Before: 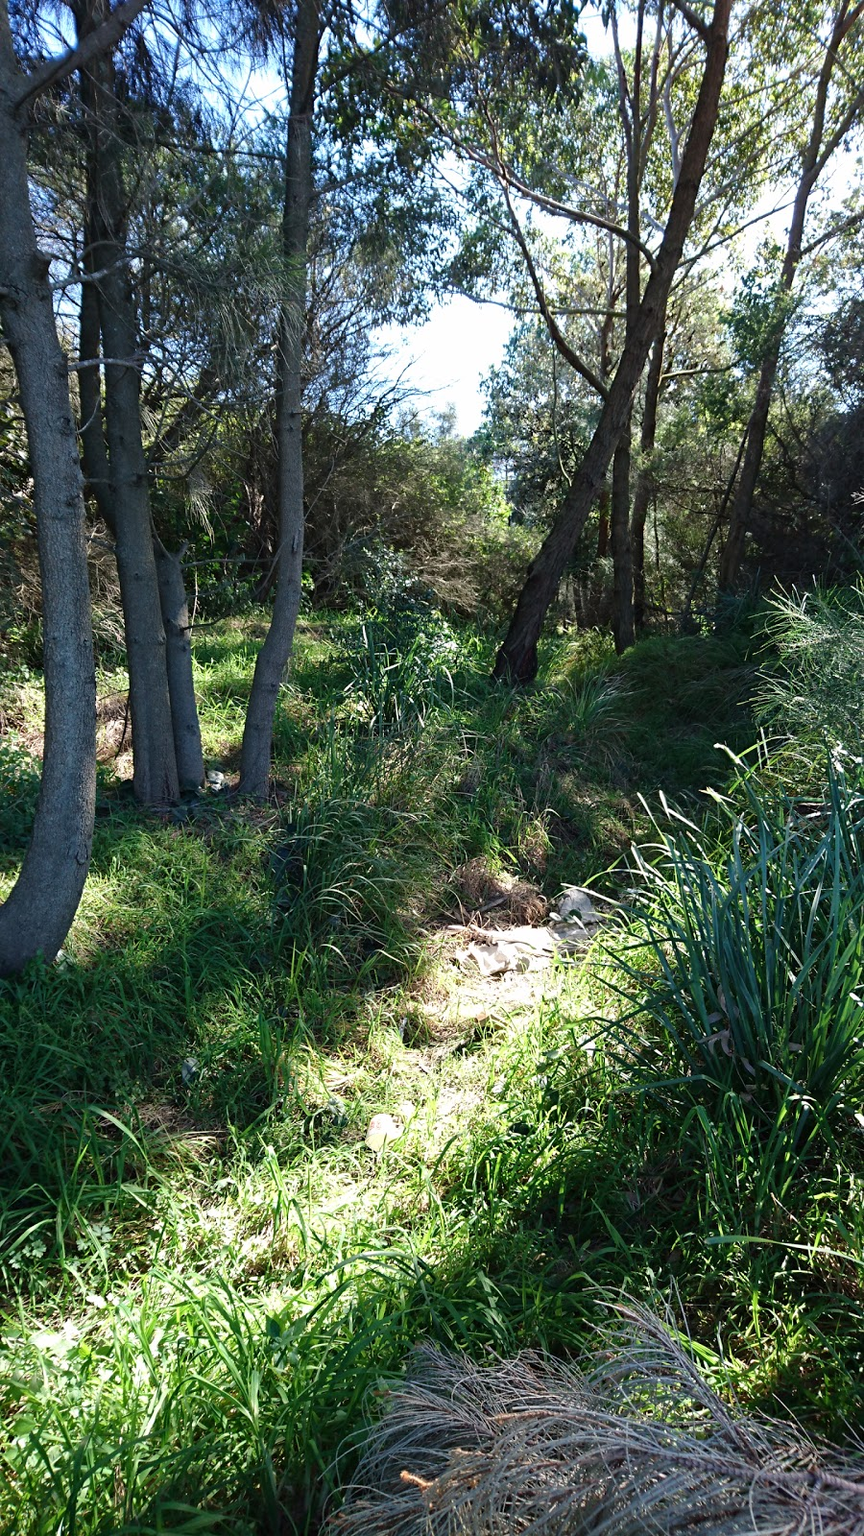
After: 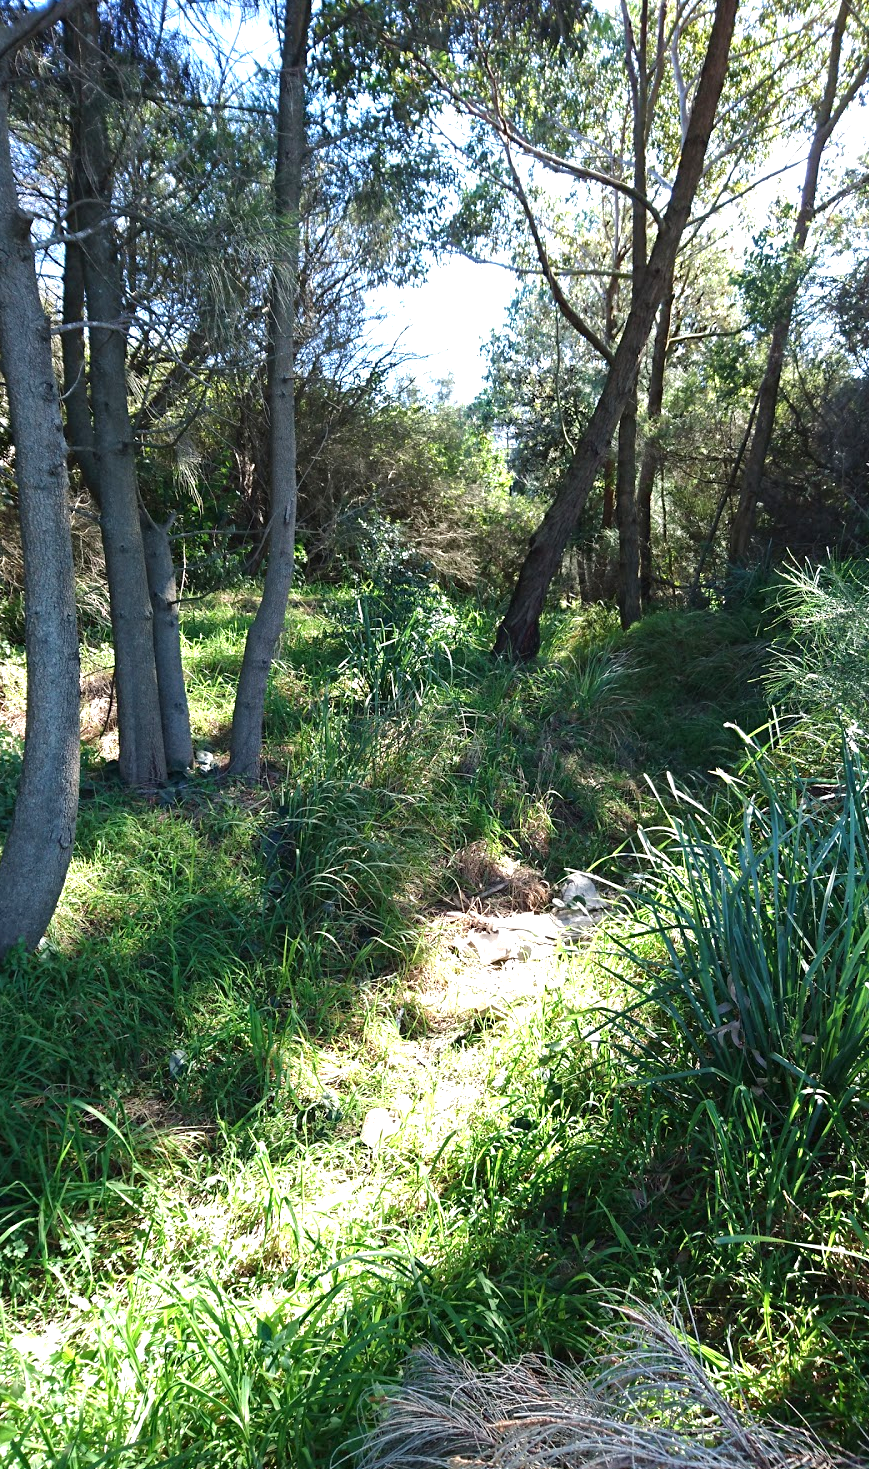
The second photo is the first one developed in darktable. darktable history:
crop: left 2.24%, top 3.283%, right 1.189%, bottom 4.848%
exposure: black level correction 0, exposure 0.703 EV, compensate highlight preservation false
